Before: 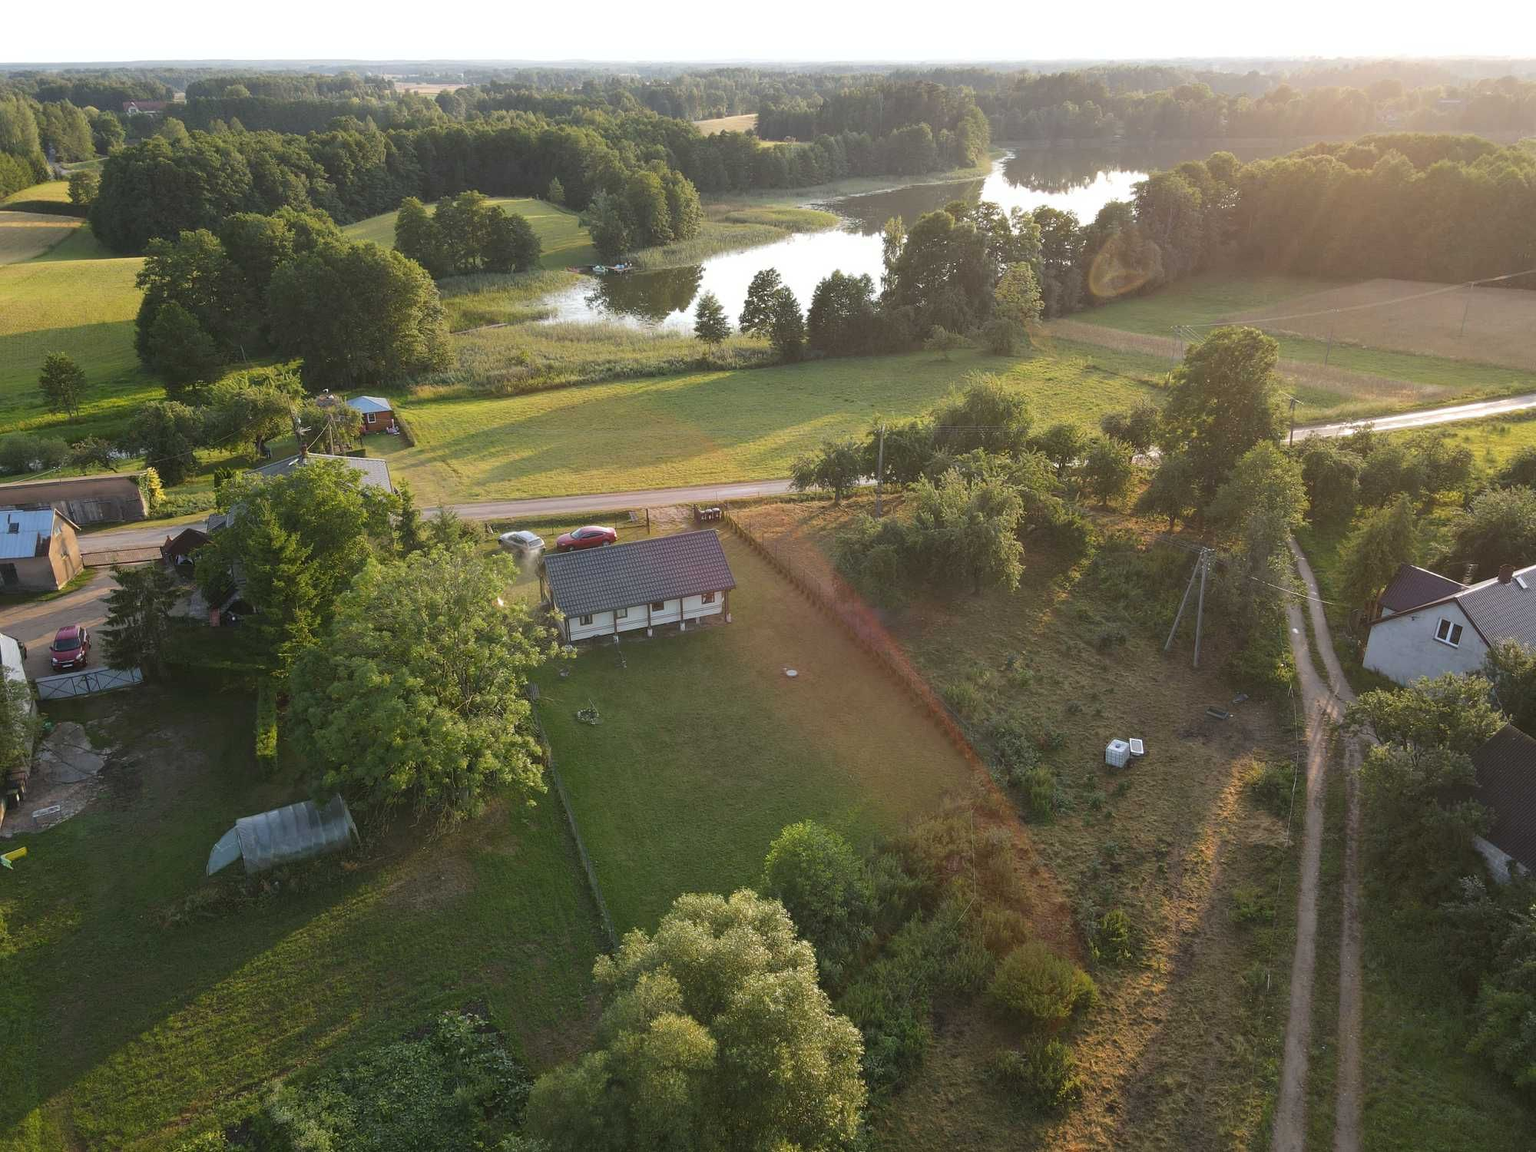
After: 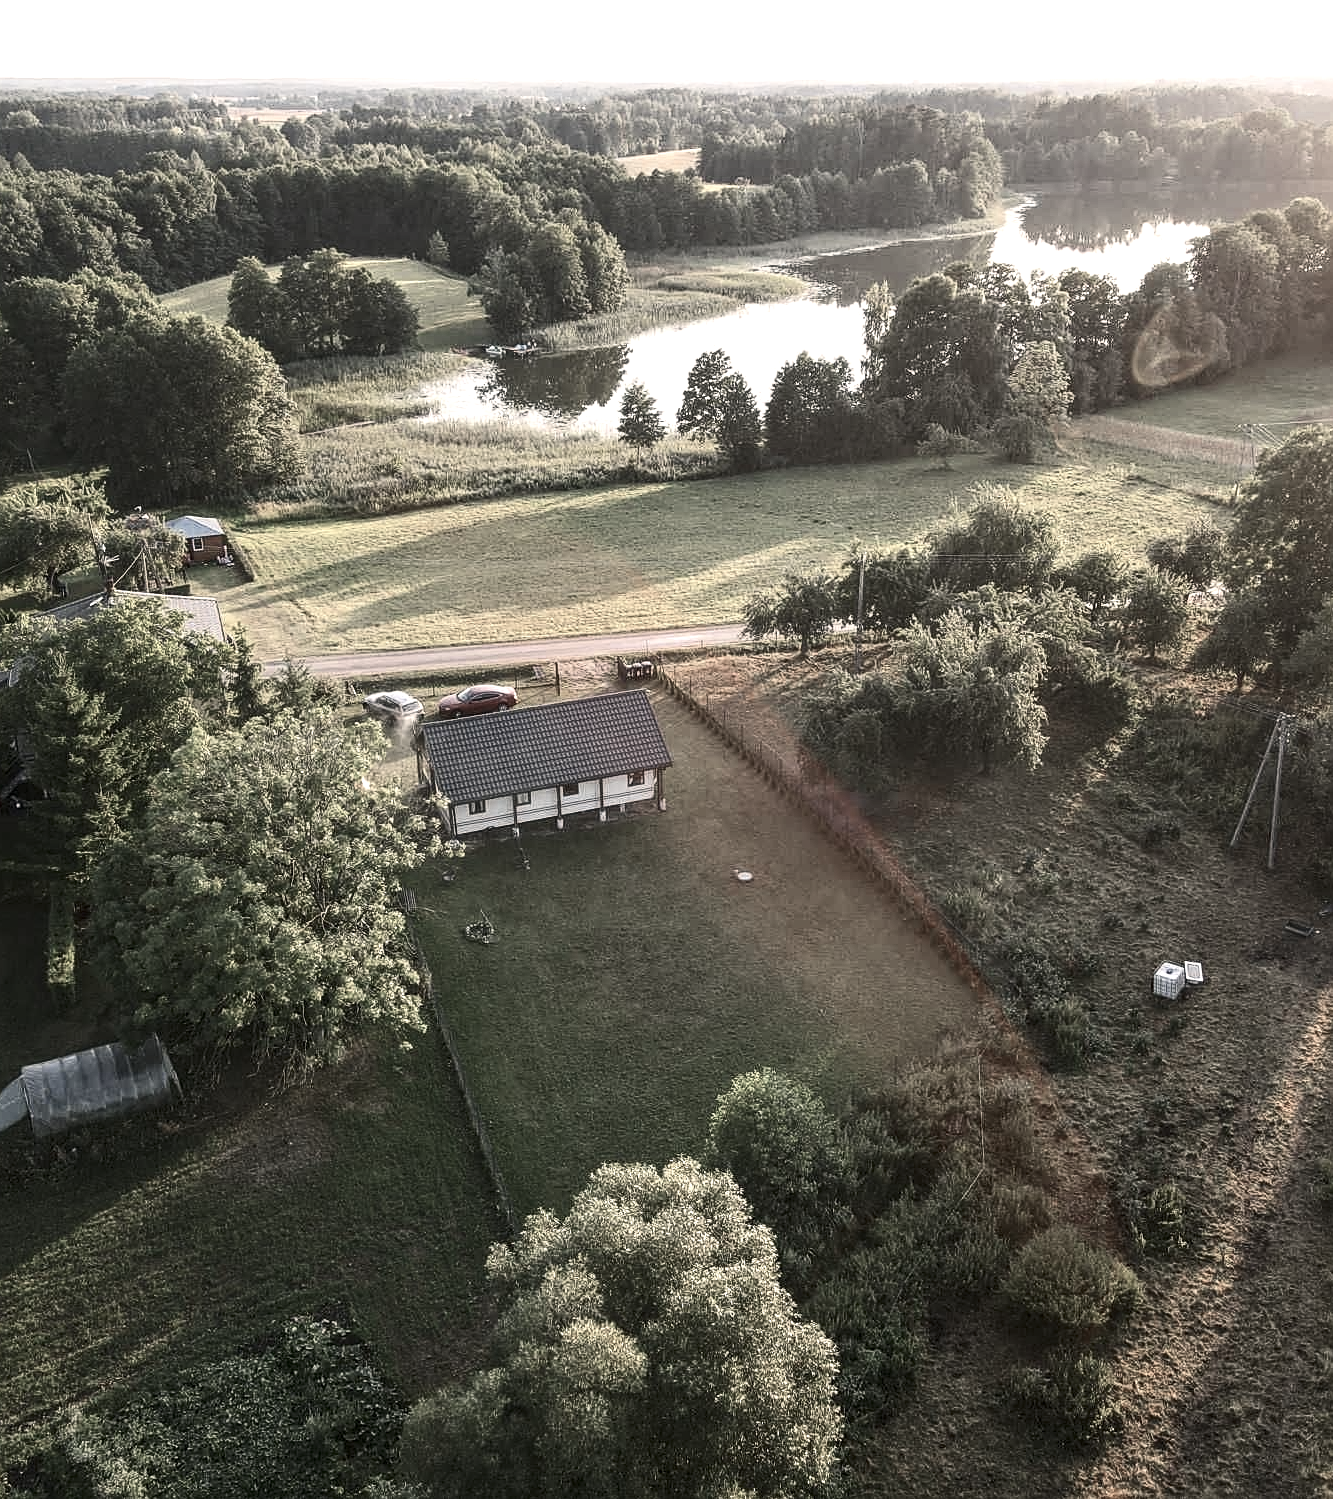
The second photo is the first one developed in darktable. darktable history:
contrast brightness saturation: contrast 0.245, saturation -0.31
color zones: curves: ch0 [(0, 0.5) (0.125, 0.4) (0.25, 0.5) (0.375, 0.4) (0.5, 0.4) (0.625, 0.35) (0.75, 0.35) (0.875, 0.5)]; ch1 [(0, 0.35) (0.125, 0.45) (0.25, 0.35) (0.375, 0.35) (0.5, 0.35) (0.625, 0.35) (0.75, 0.45) (0.875, 0.35)]; ch2 [(0, 0.6) (0.125, 0.5) (0.25, 0.5) (0.375, 0.6) (0.5, 0.6) (0.625, 0.5) (0.75, 0.5) (0.875, 0.5)]
local contrast: detail 130%
crop and rotate: left 14.349%, right 18.968%
color balance rgb: highlights gain › chroma 3.038%, highlights gain › hue 54.8°, perceptual saturation grading › global saturation -27.756%, perceptual brilliance grading › highlights 11.219%, global vibrance 20%
sharpen: on, module defaults
